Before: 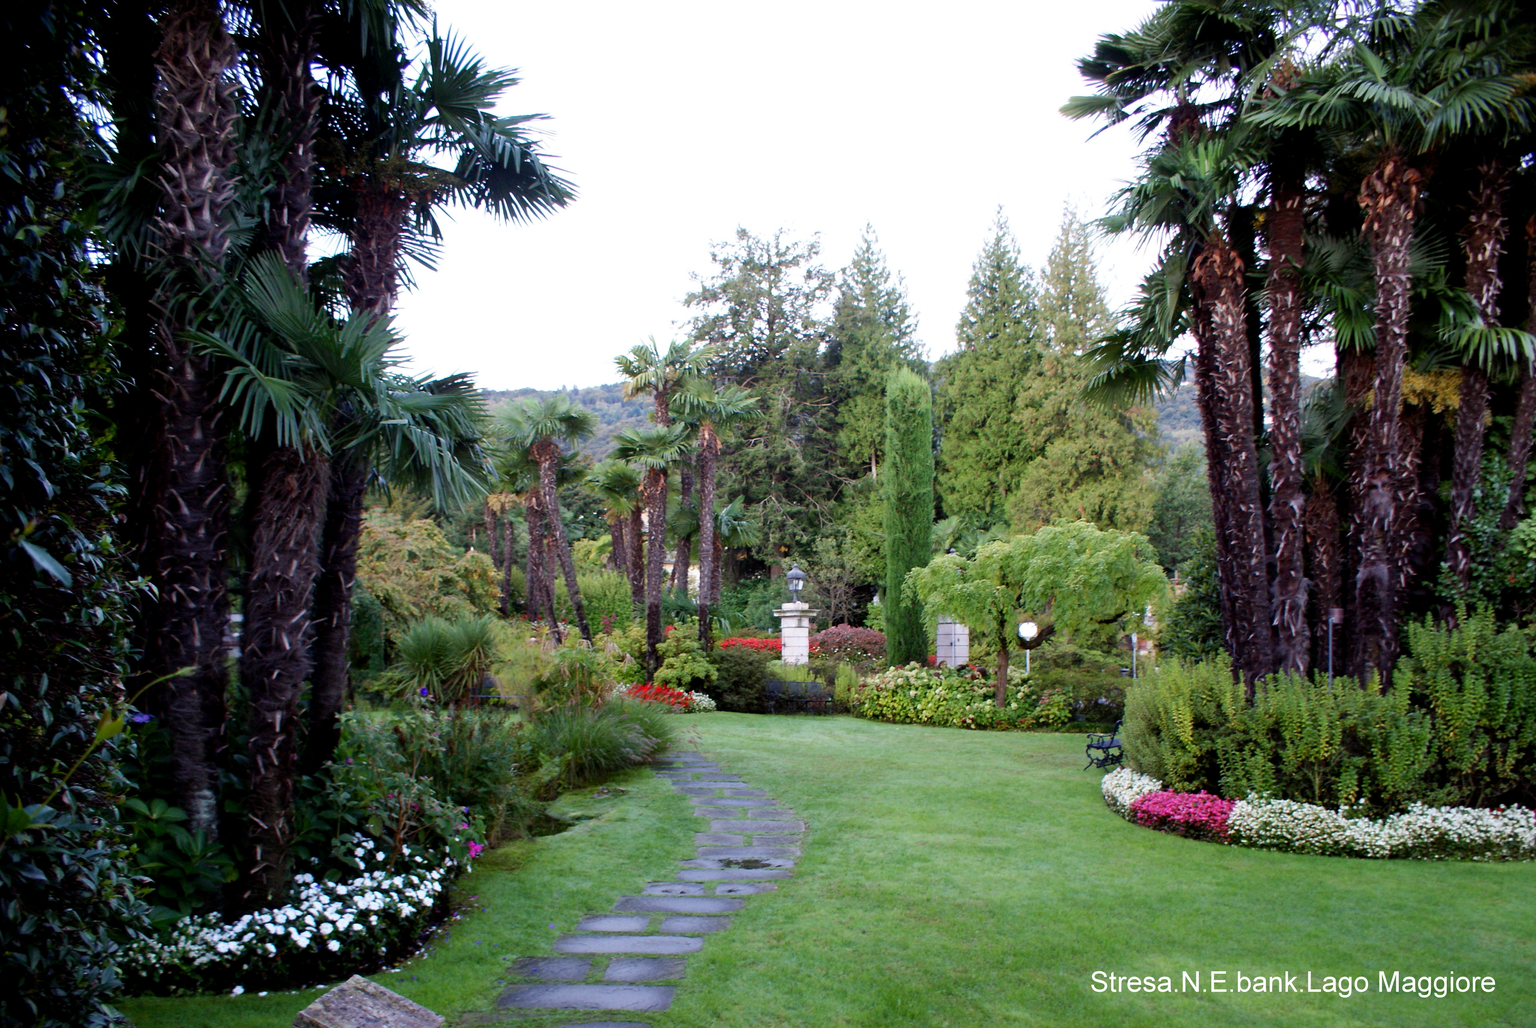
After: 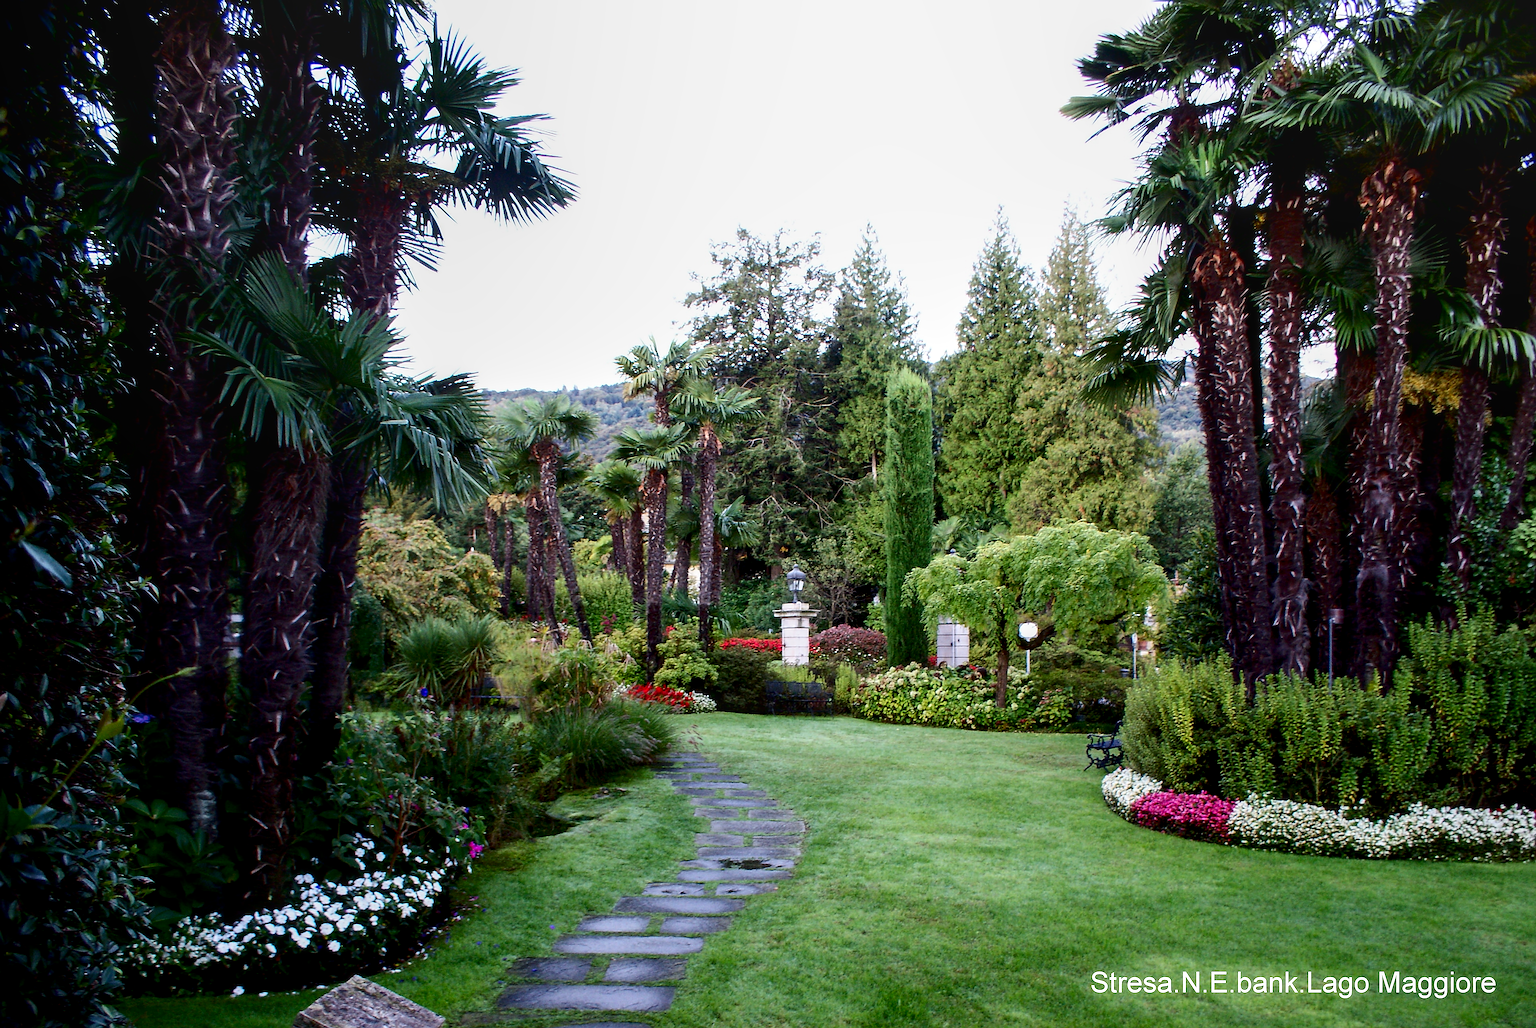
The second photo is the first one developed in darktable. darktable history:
contrast brightness saturation: contrast 0.2, brightness -0.11, saturation 0.1
sharpen: radius 1.4, amount 1.25, threshold 0.7
local contrast: on, module defaults
haze removal: strength -0.05
